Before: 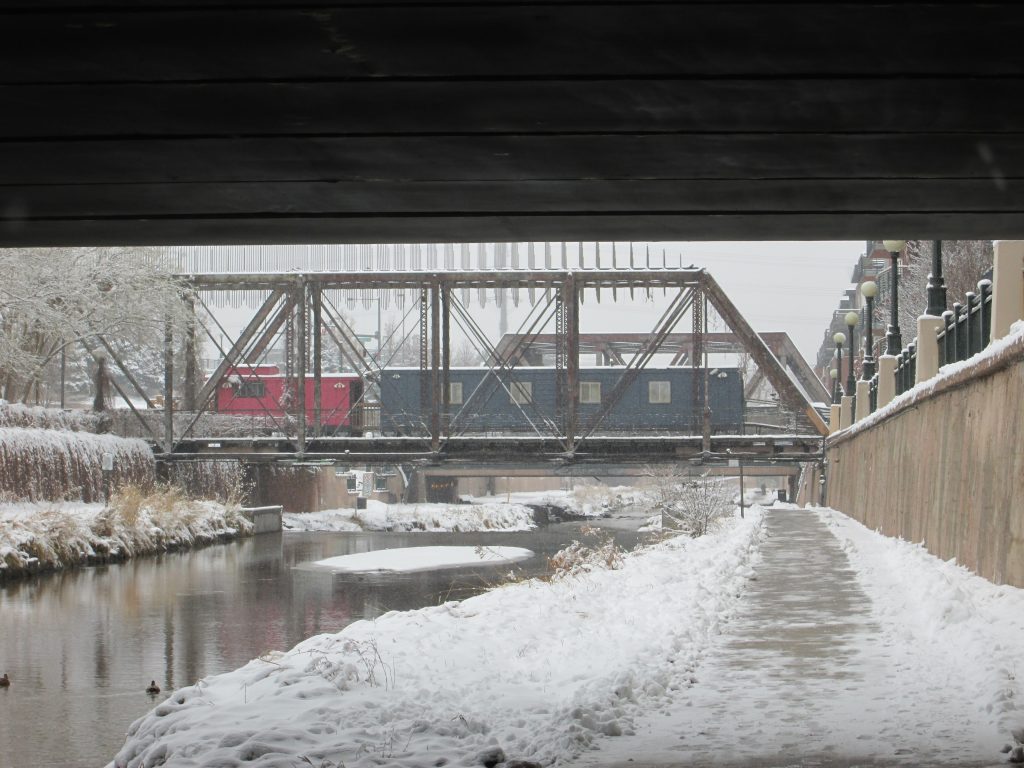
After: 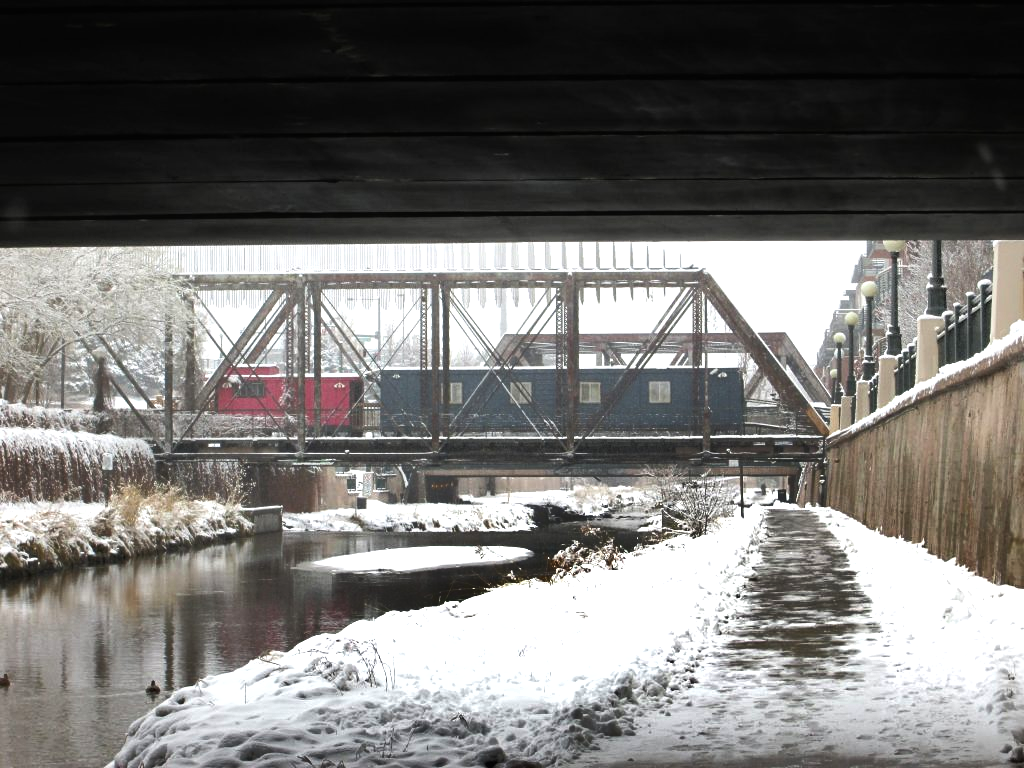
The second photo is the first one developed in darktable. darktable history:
shadows and highlights: shadows 19.5, highlights -84.05, soften with gaussian
tone equalizer: -8 EV -0.725 EV, -7 EV -0.717 EV, -6 EV -0.614 EV, -5 EV -0.365 EV, -3 EV 0.366 EV, -2 EV 0.6 EV, -1 EV 0.679 EV, +0 EV 0.76 EV
